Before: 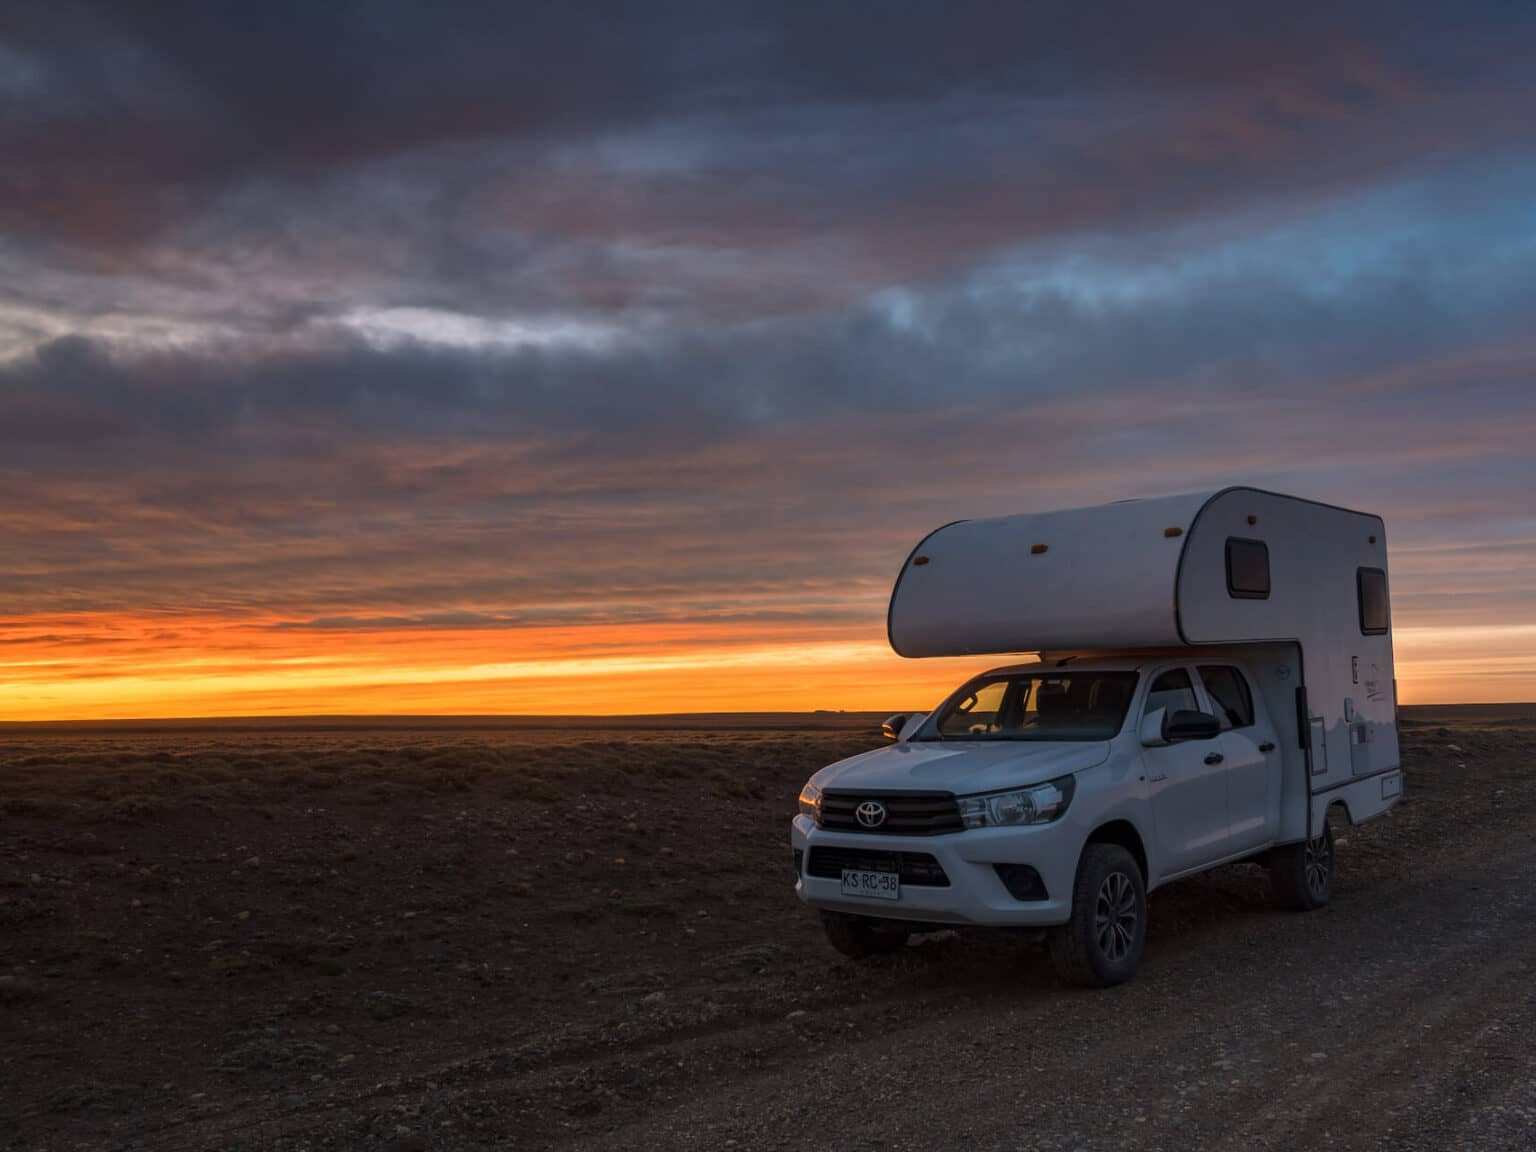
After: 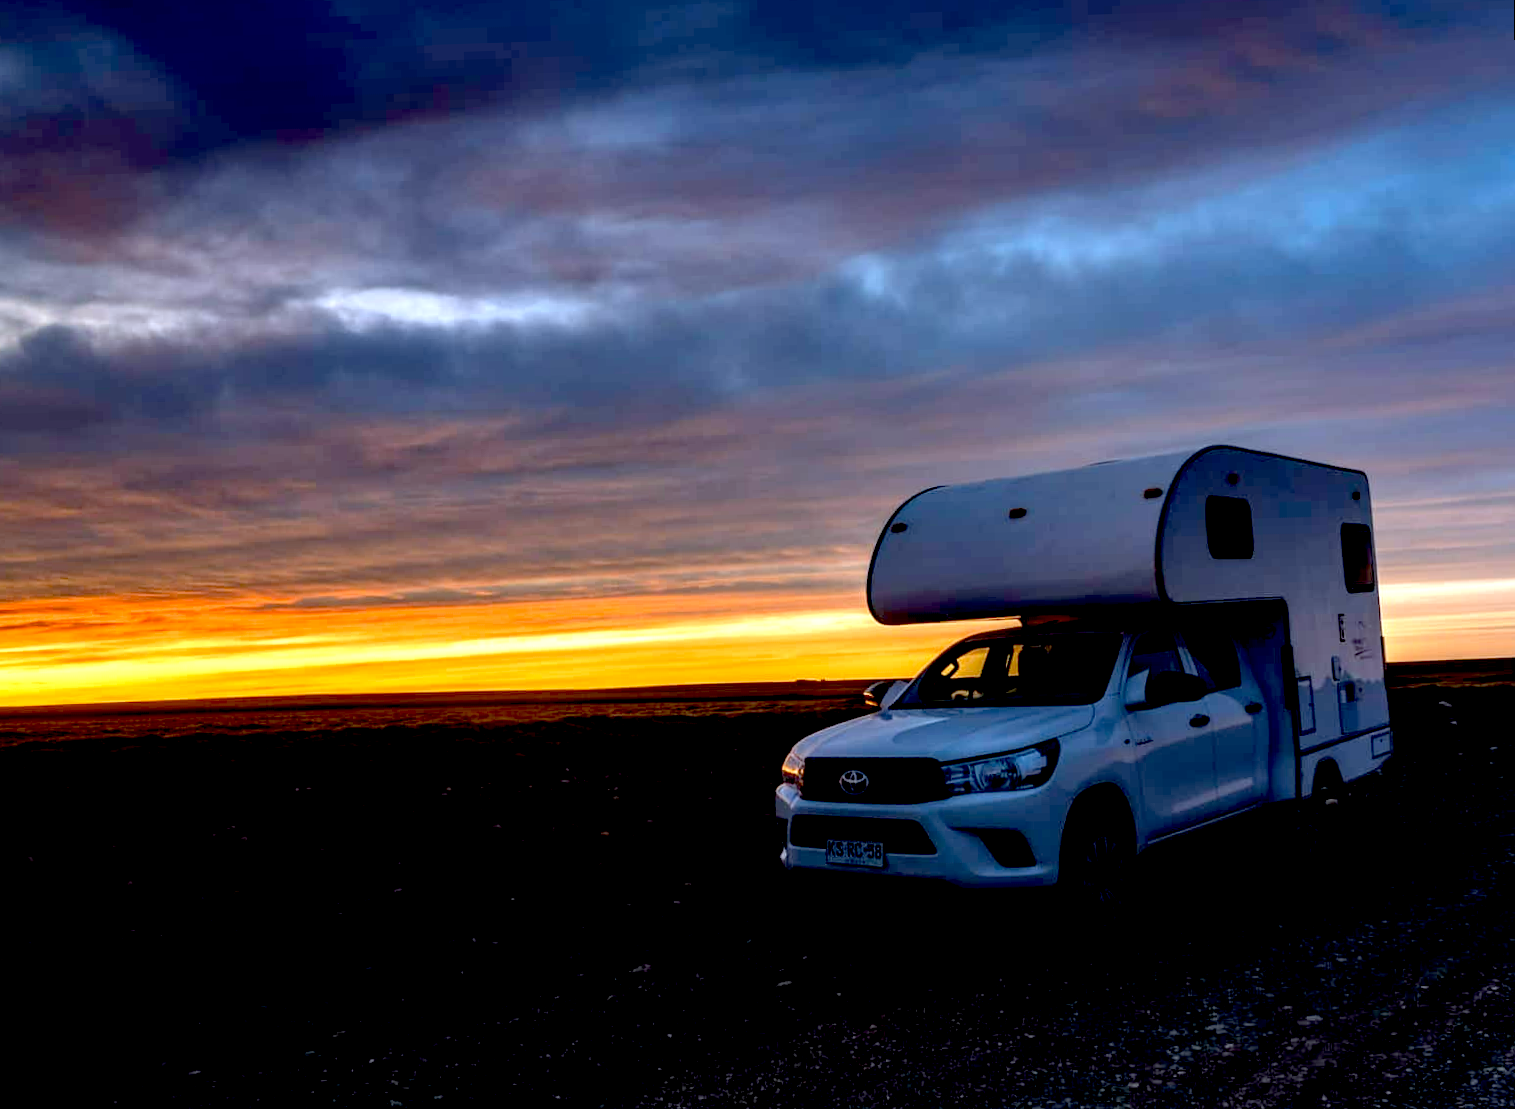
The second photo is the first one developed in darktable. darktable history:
rotate and perspective: rotation -1.32°, lens shift (horizontal) -0.031, crop left 0.015, crop right 0.985, crop top 0.047, crop bottom 0.982
white balance: red 0.924, blue 1.095
exposure: black level correction 0.035, exposure 0.9 EV, compensate highlight preservation false
